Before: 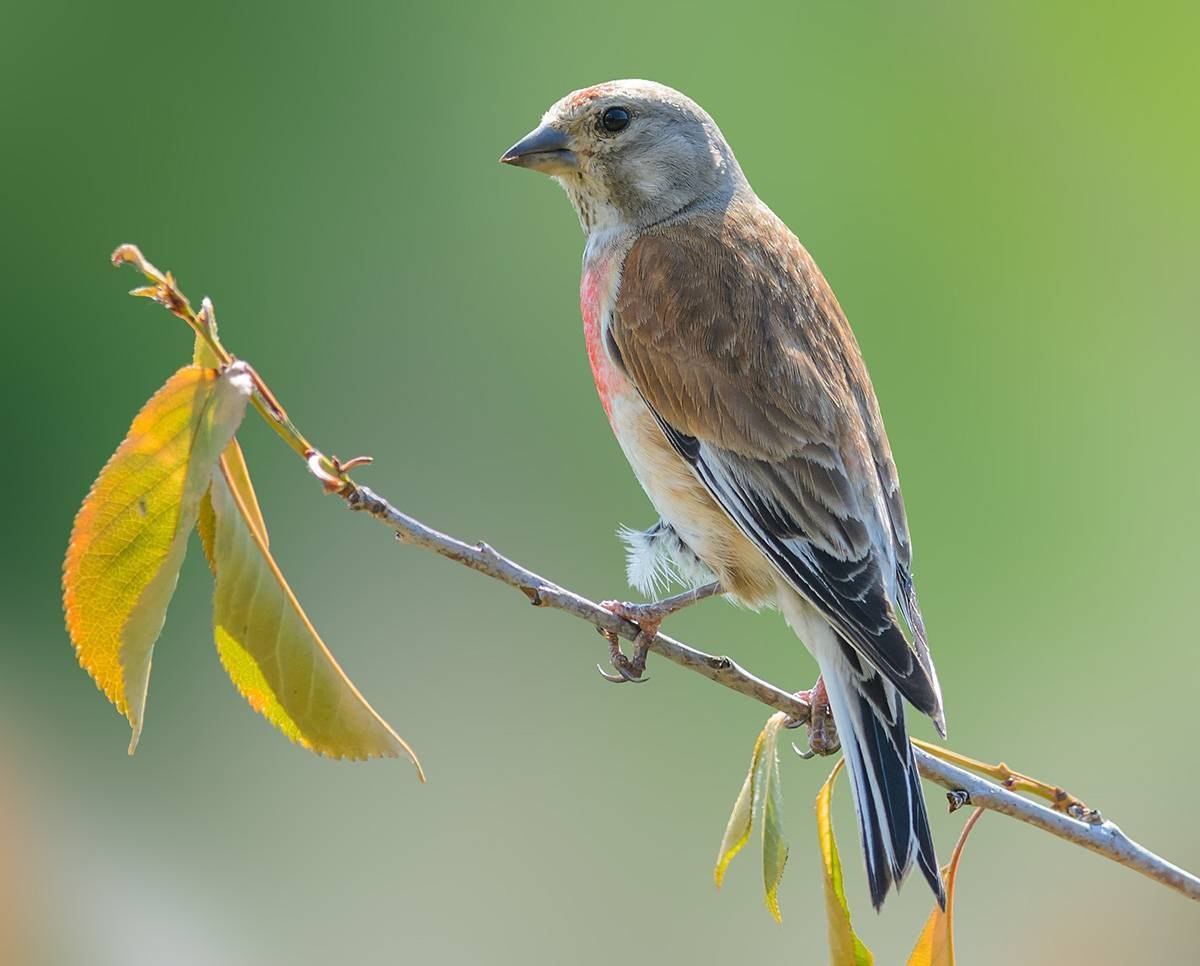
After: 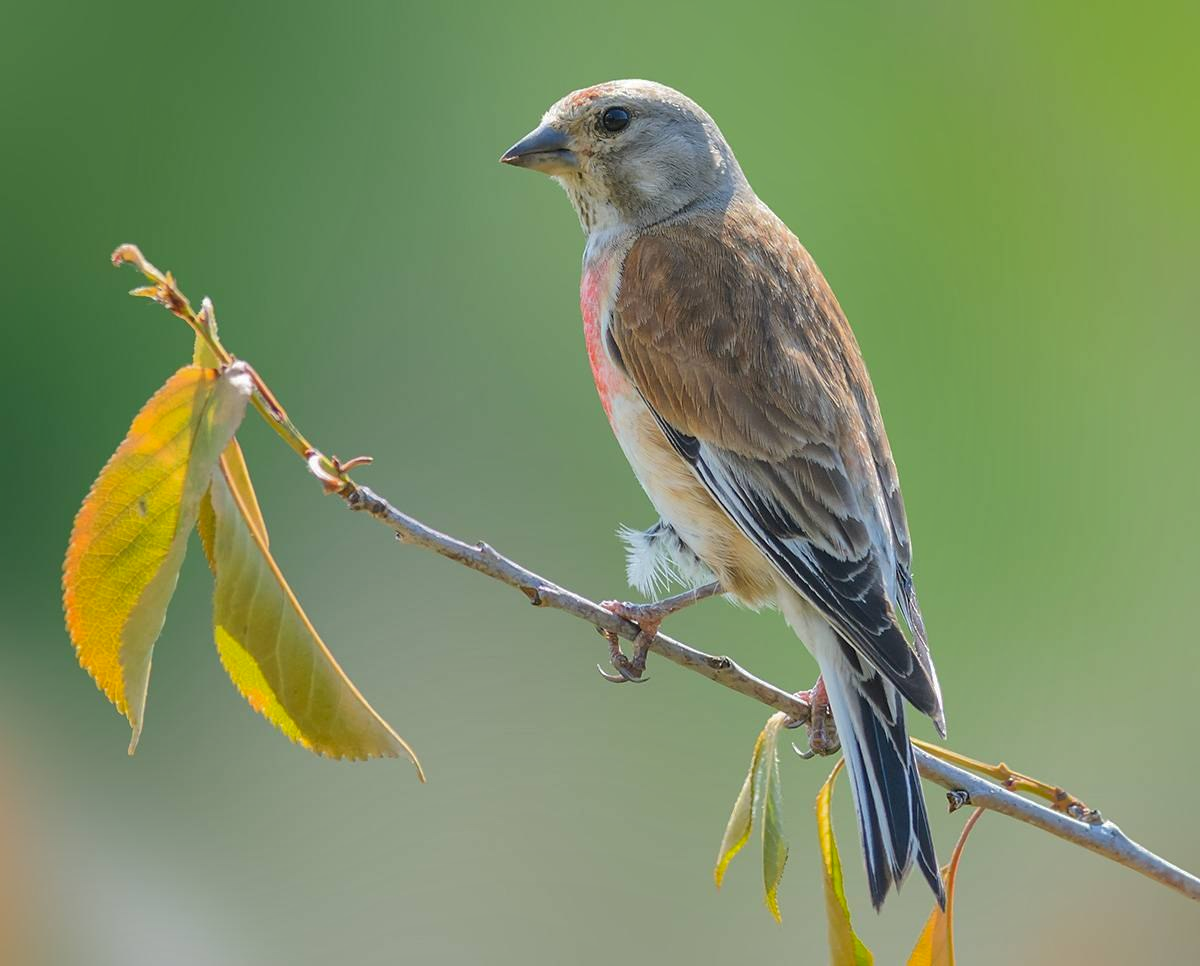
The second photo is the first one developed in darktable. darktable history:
shadows and highlights: shadows 39.46, highlights -59.93
